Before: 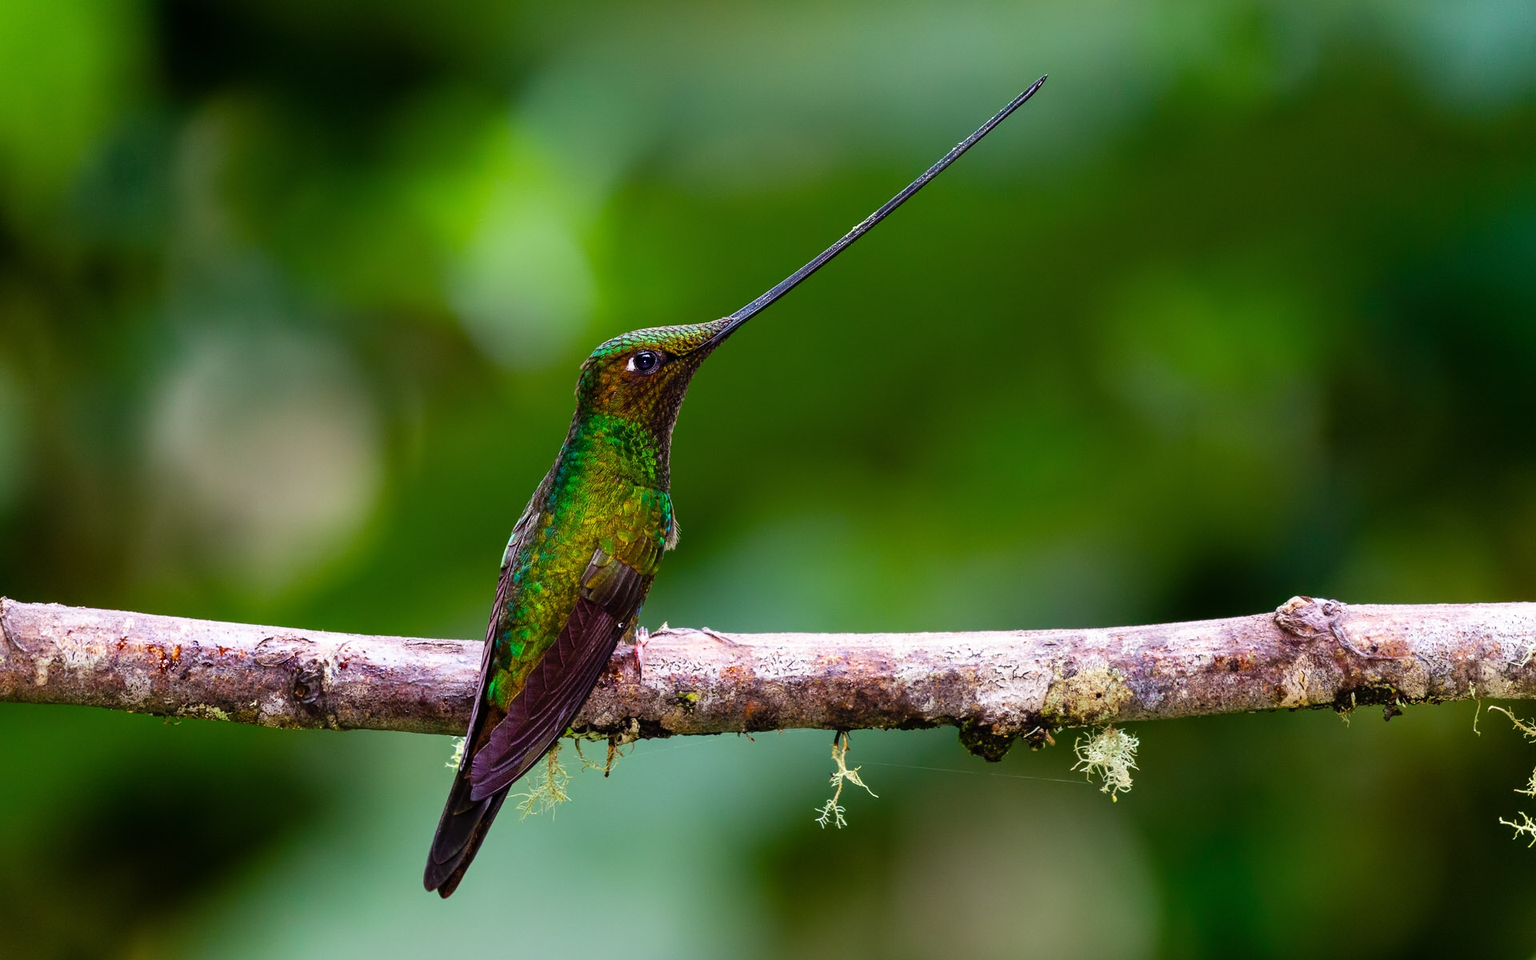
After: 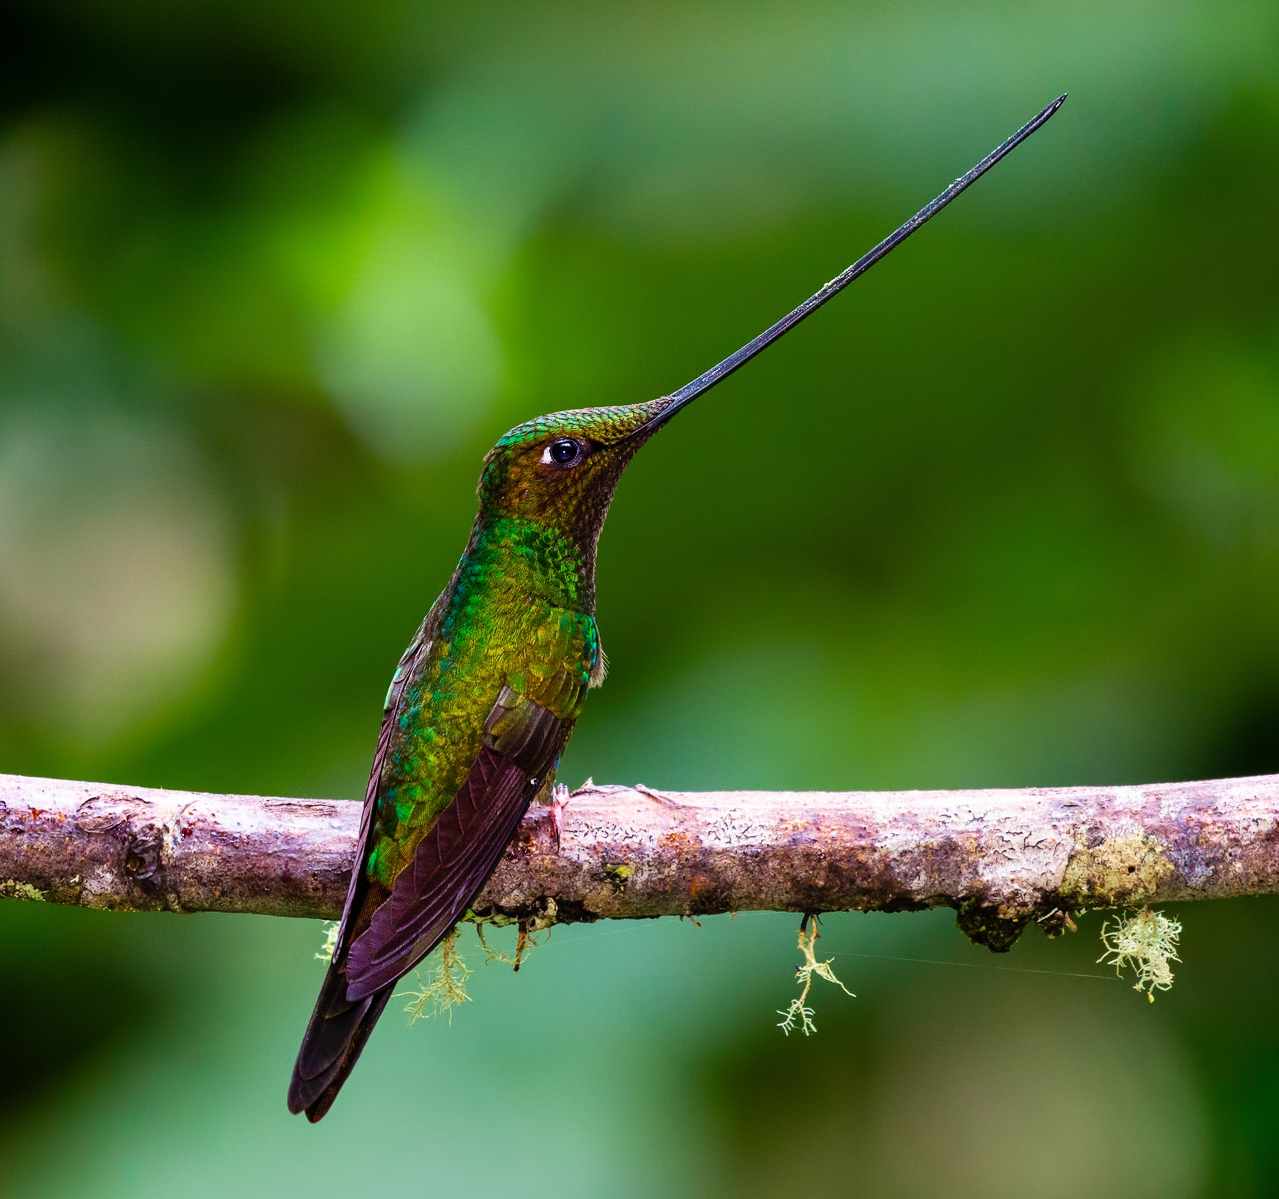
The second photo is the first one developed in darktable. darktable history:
velvia: on, module defaults
crop and rotate: left 12.648%, right 20.685%
